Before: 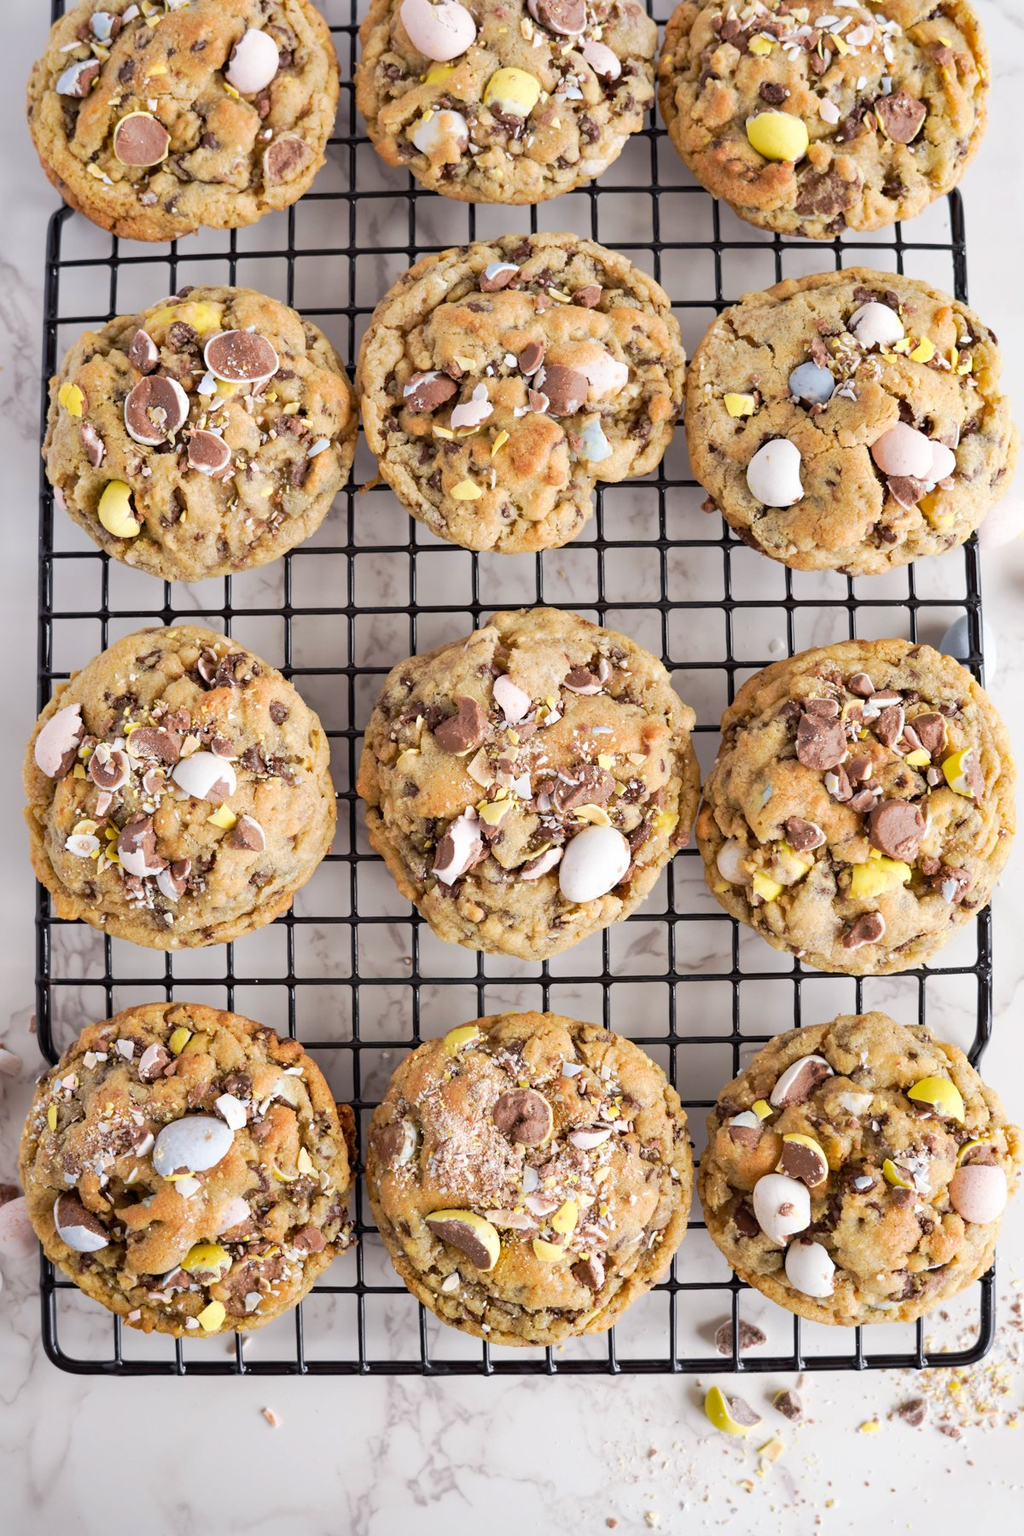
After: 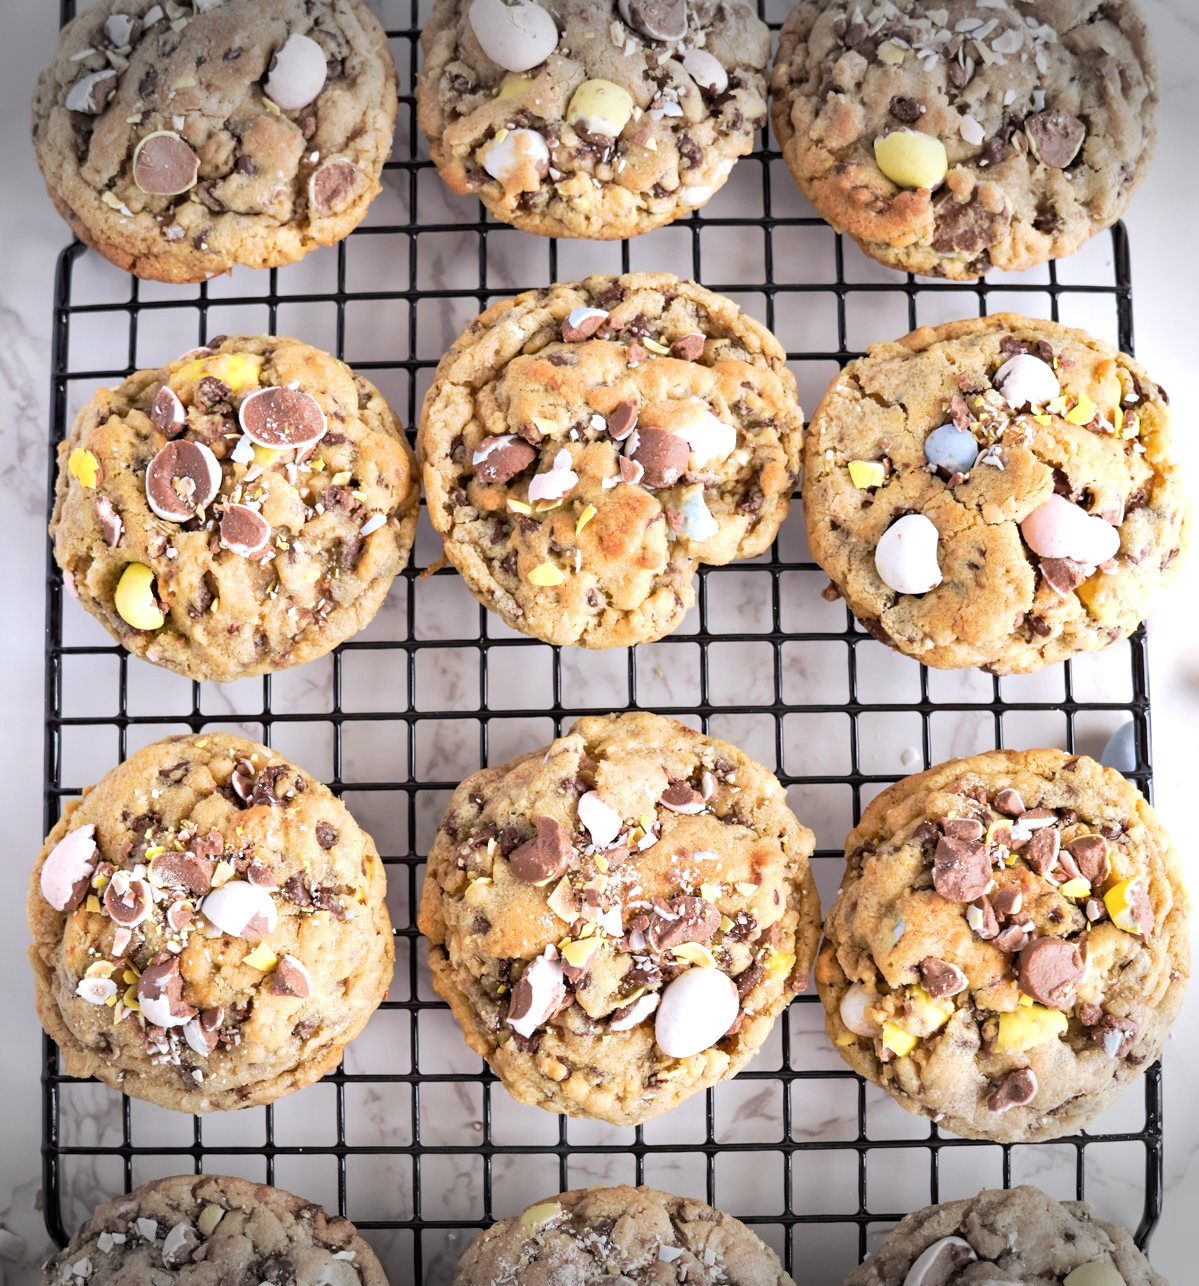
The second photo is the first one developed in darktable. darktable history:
tone equalizer: -8 EV -0.406 EV, -7 EV -0.385 EV, -6 EV -0.316 EV, -5 EV -0.196 EV, -3 EV 0.204 EV, -2 EV 0.332 EV, -1 EV 0.371 EV, +0 EV 0.402 EV
crop: right 0%, bottom 28.52%
vignetting: fall-off start 100.49%, brightness -0.622, saturation -0.675, width/height ratio 1.309
color correction: highlights a* -0.13, highlights b* -5.25, shadows a* -0.123, shadows b* -0.084
